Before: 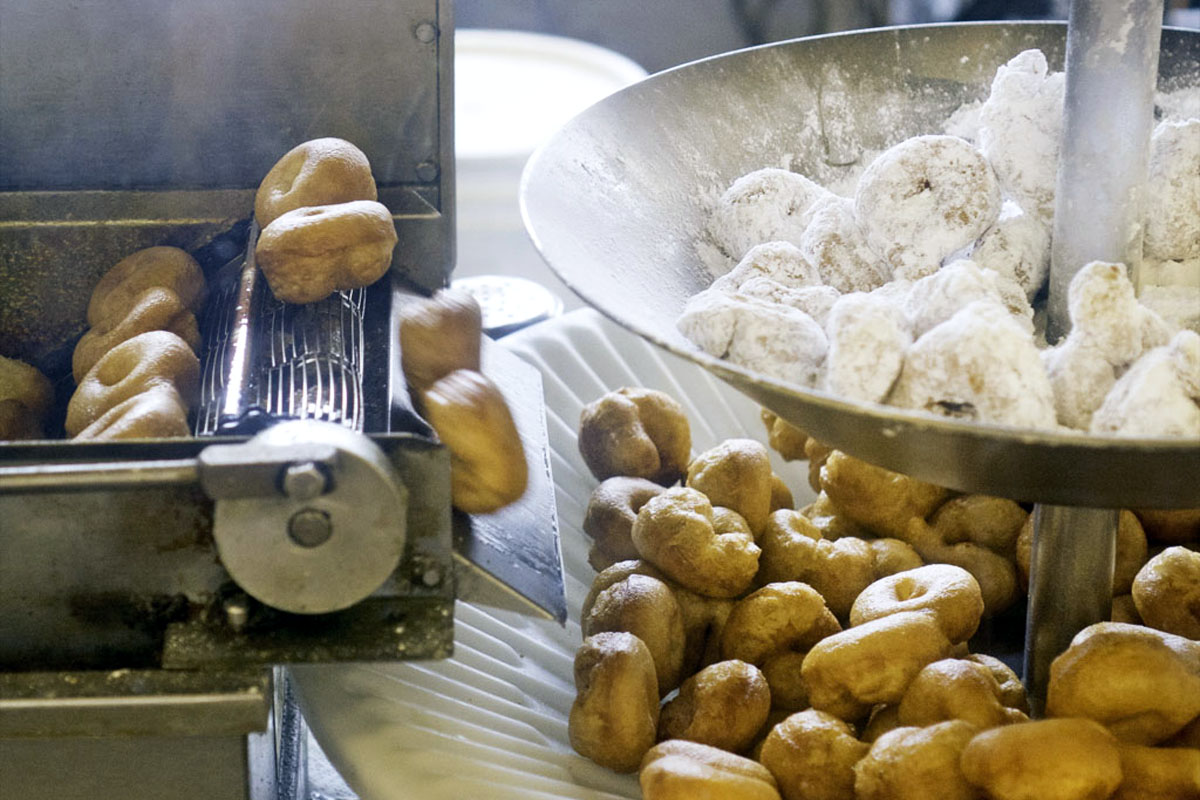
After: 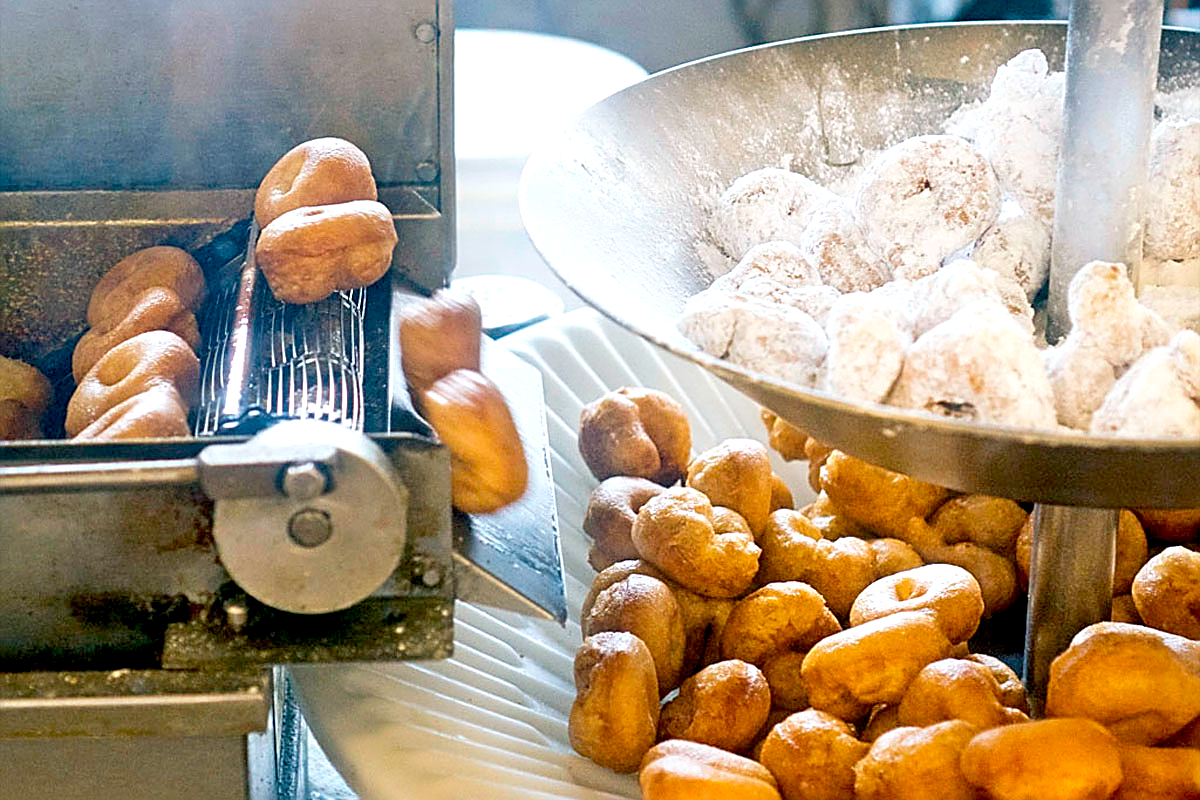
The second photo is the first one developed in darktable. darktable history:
exposure: black level correction 0.005, exposure 0.273 EV, compensate highlight preservation false
sharpen: amount 0.988
